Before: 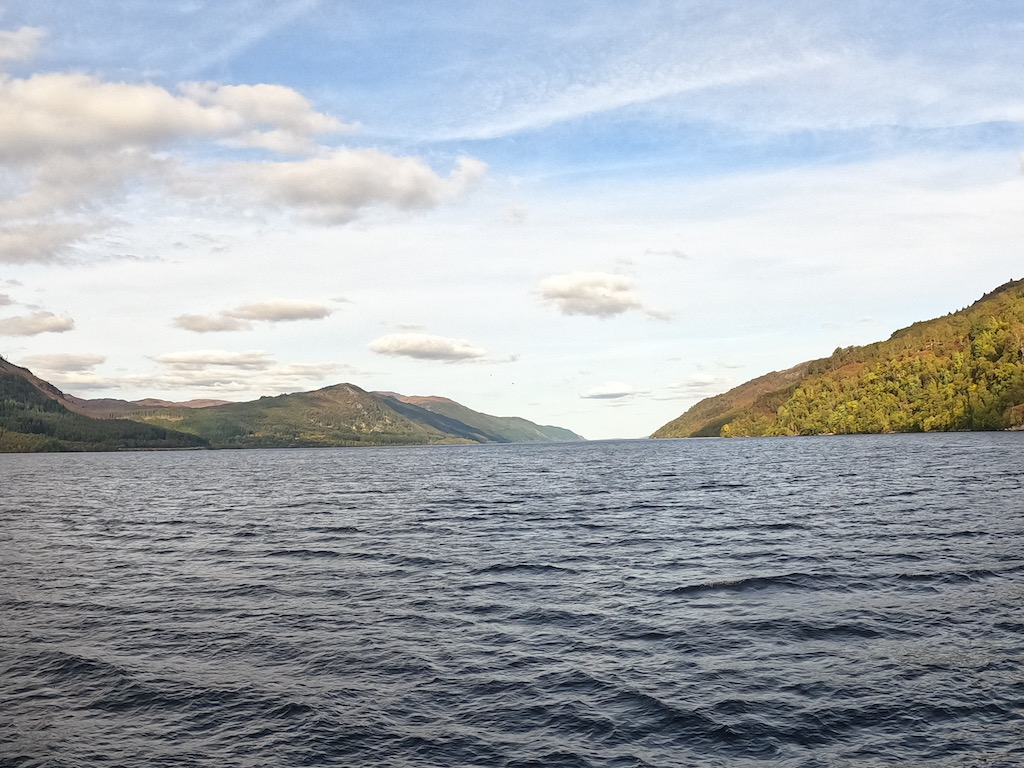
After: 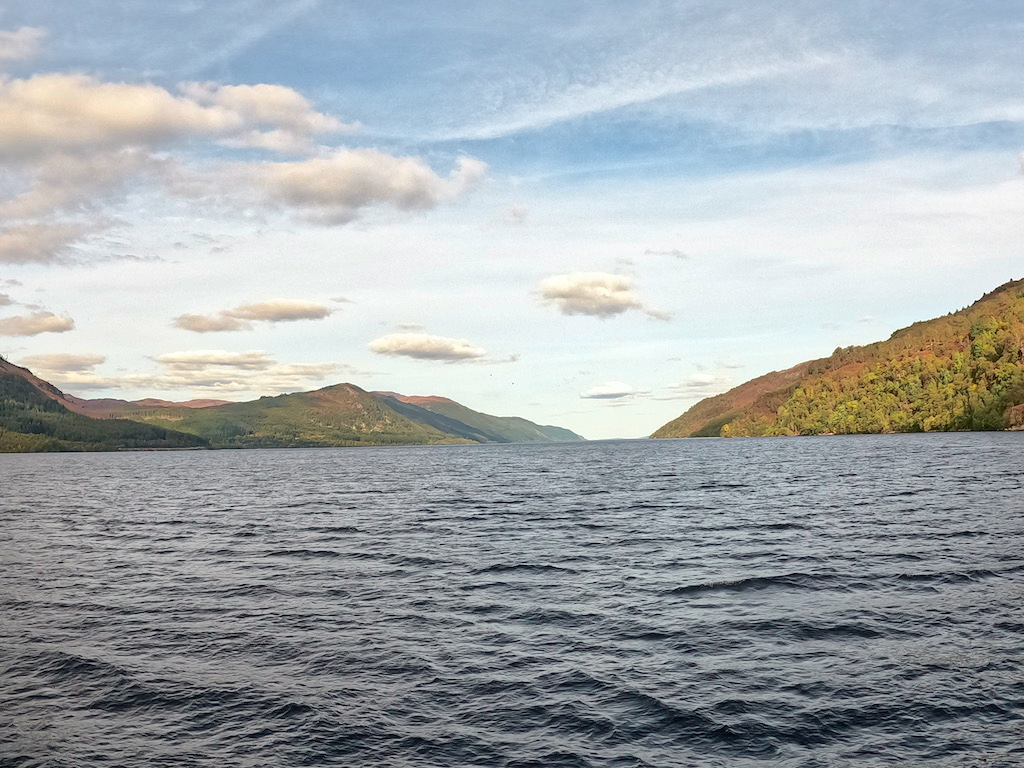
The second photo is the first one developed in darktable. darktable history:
velvia: strength 6%
tone curve: curves: ch0 [(0.003, 0) (0.066, 0.023) (0.149, 0.094) (0.264, 0.238) (0.395, 0.421) (0.517, 0.56) (0.688, 0.743) (0.813, 0.846) (1, 1)]; ch1 [(0, 0) (0.164, 0.115) (0.337, 0.332) (0.39, 0.398) (0.464, 0.461) (0.501, 0.5) (0.521, 0.535) (0.571, 0.588) (0.652, 0.681) (0.733, 0.749) (0.811, 0.796) (1, 1)]; ch2 [(0, 0) (0.337, 0.382) (0.464, 0.476) (0.501, 0.502) (0.527, 0.54) (0.556, 0.567) (0.6, 0.59) (0.687, 0.675) (1, 1)], color space Lab, independent channels, preserve colors none
shadows and highlights: on, module defaults
